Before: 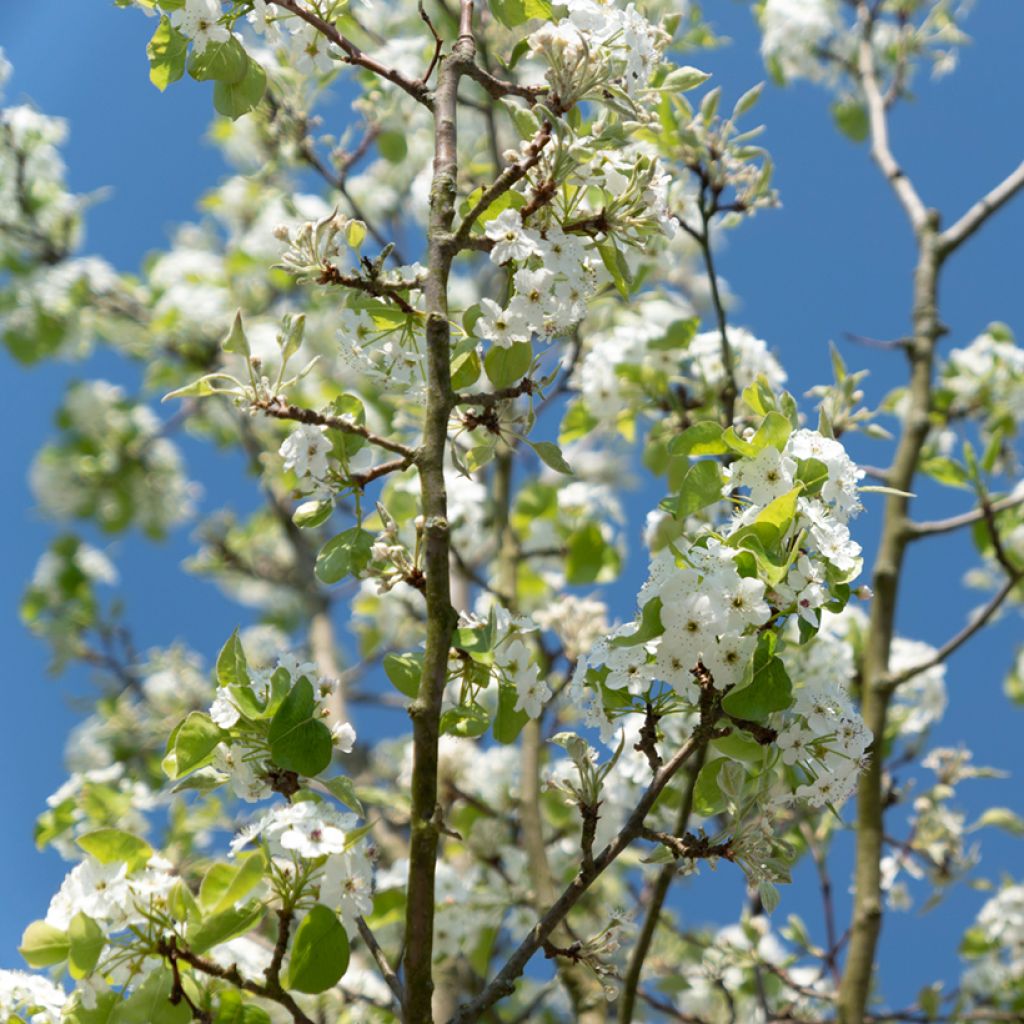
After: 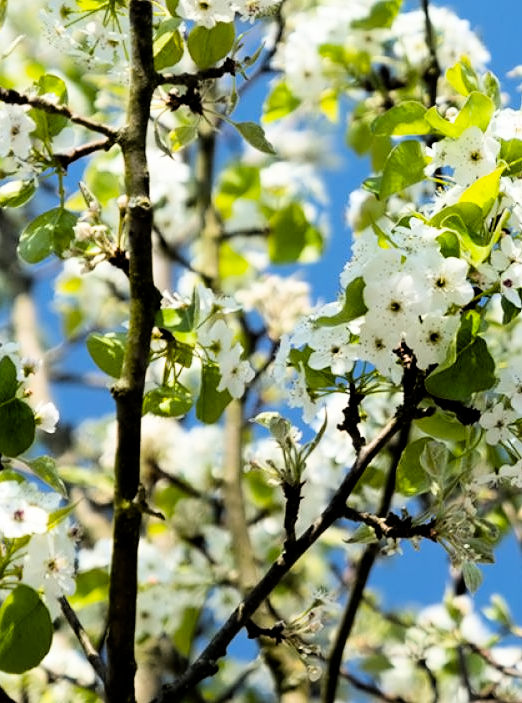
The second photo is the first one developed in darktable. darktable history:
contrast equalizer: y [[0.5 ×4, 0.525, 0.667], [0.5 ×6], [0.5 ×6], [0 ×4, 0.042, 0], [0, 0, 0.004, 0.1, 0.191, 0.131]]
color balance rgb: perceptual saturation grading › global saturation 30.681%
crop and rotate: left 29.08%, top 31.327%, right 19.862%
tone equalizer: -8 EV -1.11 EV, -7 EV -1.03 EV, -6 EV -0.84 EV, -5 EV -0.559 EV, -3 EV 0.566 EV, -2 EV 0.884 EV, -1 EV 0.994 EV, +0 EV 1.05 EV, edges refinement/feathering 500, mask exposure compensation -1.57 EV, preserve details no
levels: mode automatic, levels [0.062, 0.494, 0.925]
filmic rgb: black relative exposure -7.77 EV, white relative exposure 4.42 EV, target black luminance 0%, hardness 3.75, latitude 50.83%, contrast 1.066, highlights saturation mix 8.98%, shadows ↔ highlights balance -0.244%
